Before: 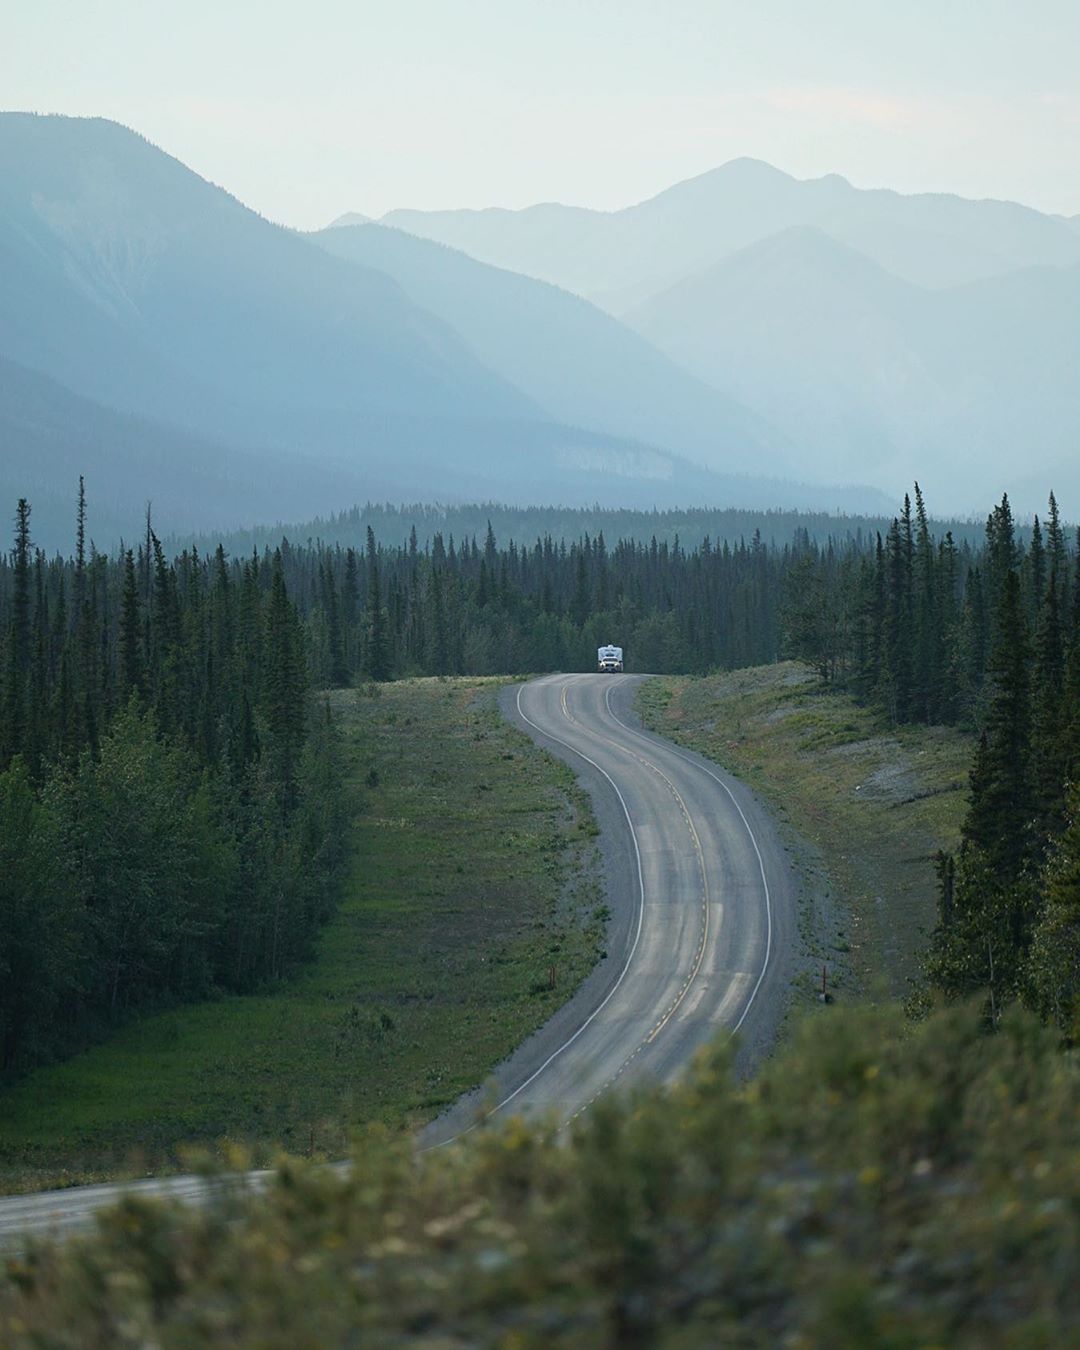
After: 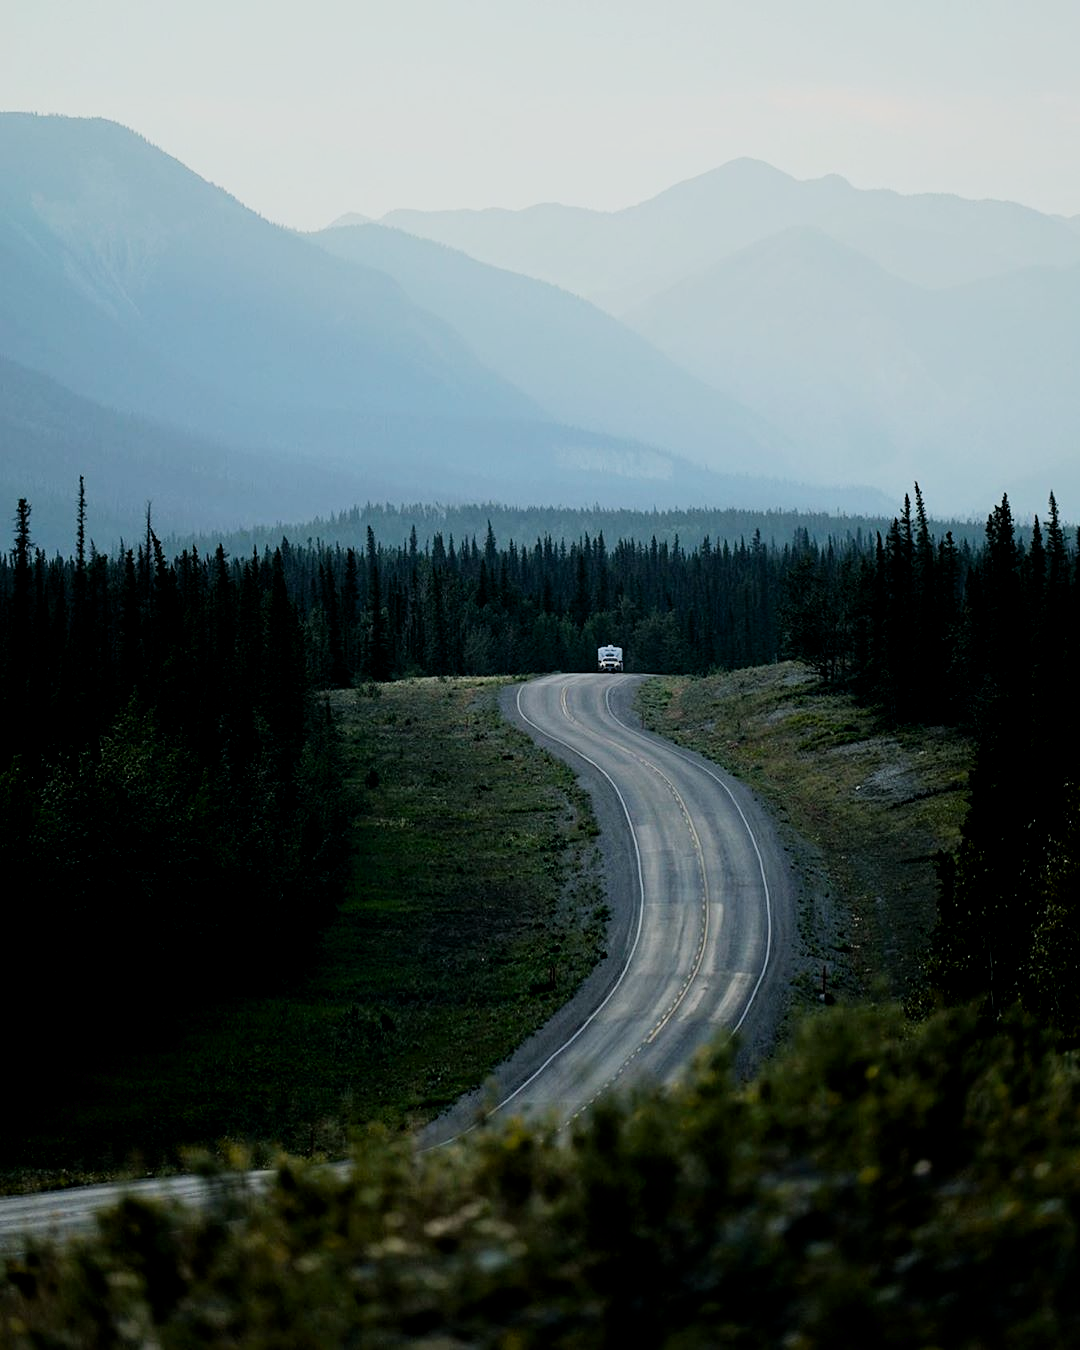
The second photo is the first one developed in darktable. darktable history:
filmic rgb: black relative exposure -5.09 EV, white relative exposure 3.97 EV, threshold 5.95 EV, hardness 2.89, contrast 1.401, highlights saturation mix -30.59%, contrast in shadows safe, enable highlight reconstruction true
exposure: black level correction 0.029, exposure -0.074 EV, compensate highlight preservation false
